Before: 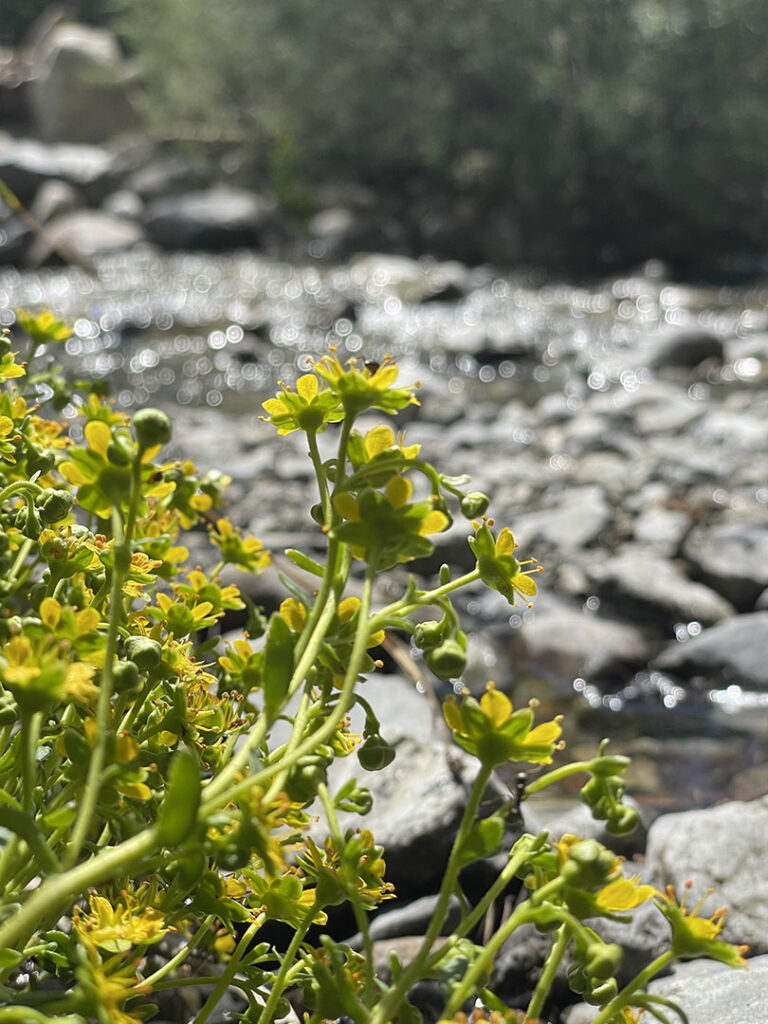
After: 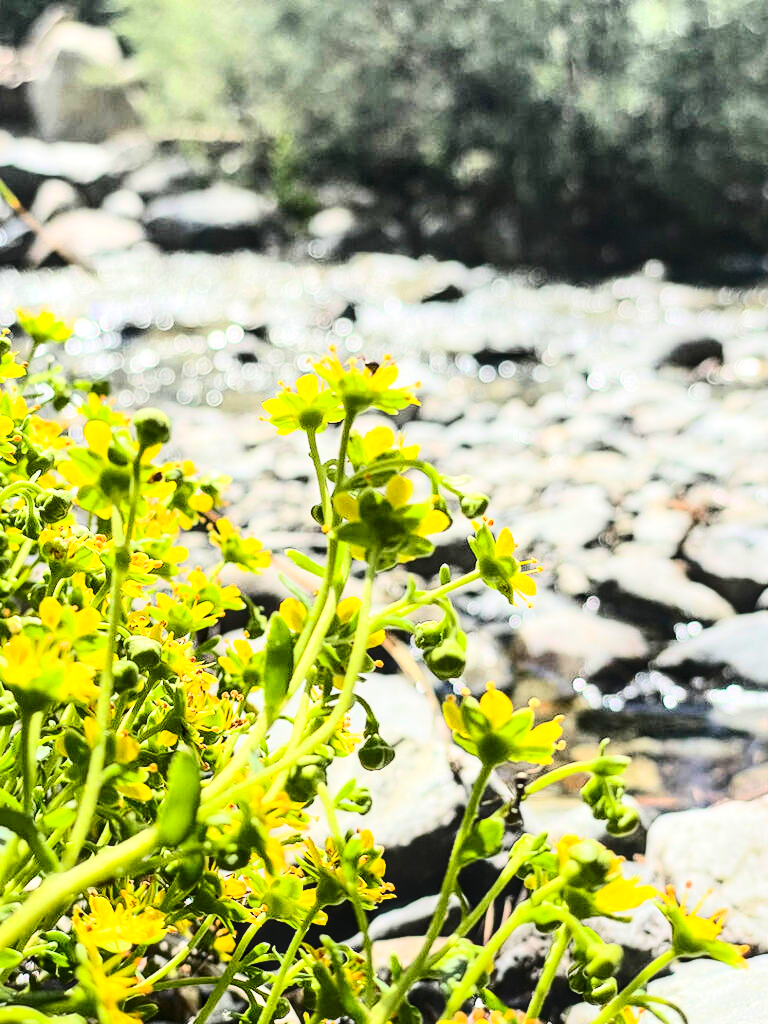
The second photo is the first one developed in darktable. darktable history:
local contrast: detail 130%
contrast brightness saturation: contrast 0.404, brightness 0.1, saturation 0.209
tone equalizer: -7 EV 0.156 EV, -6 EV 0.571 EV, -5 EV 1.13 EV, -4 EV 1.36 EV, -3 EV 1.12 EV, -2 EV 0.6 EV, -1 EV 0.163 EV, edges refinement/feathering 500, mask exposure compensation -1.57 EV, preserve details no
